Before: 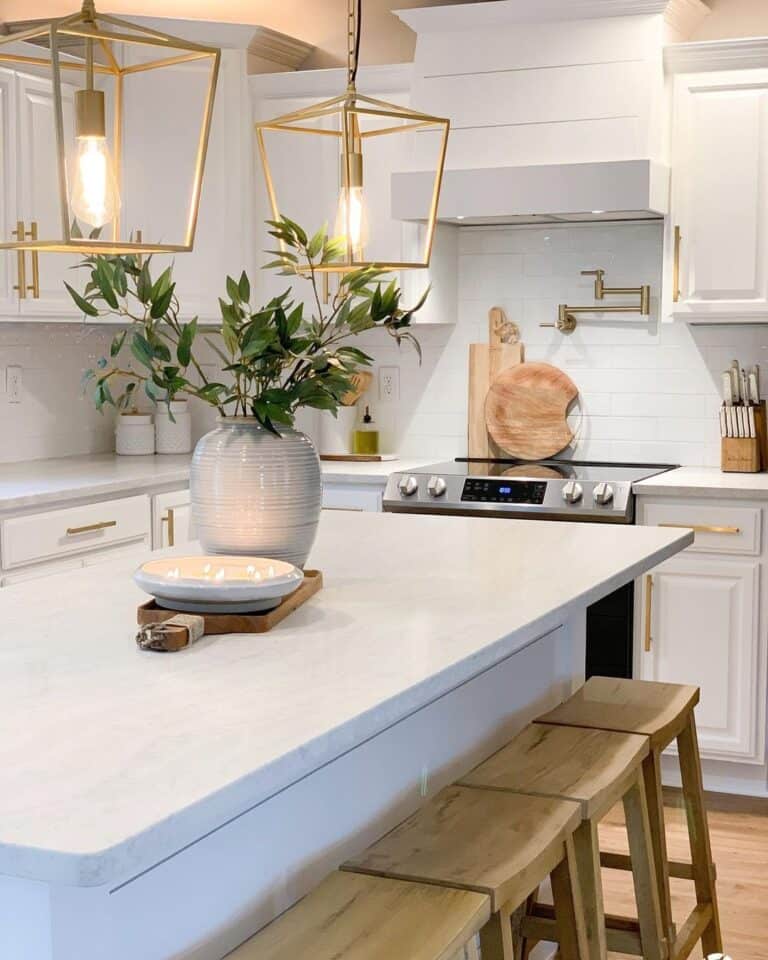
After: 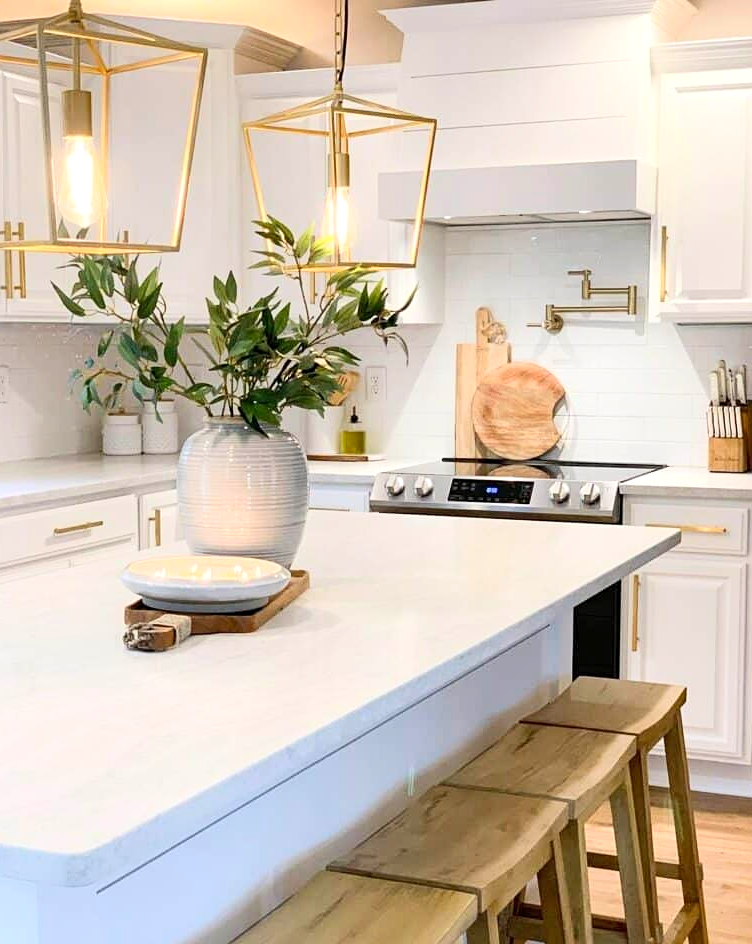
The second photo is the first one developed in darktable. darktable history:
contrast brightness saturation: contrast 0.199, brightness 0.155, saturation 0.223
sharpen: amount 0.204
crop: left 1.698%, right 0.272%, bottom 1.574%
local contrast: highlights 102%, shadows 103%, detail 119%, midtone range 0.2
